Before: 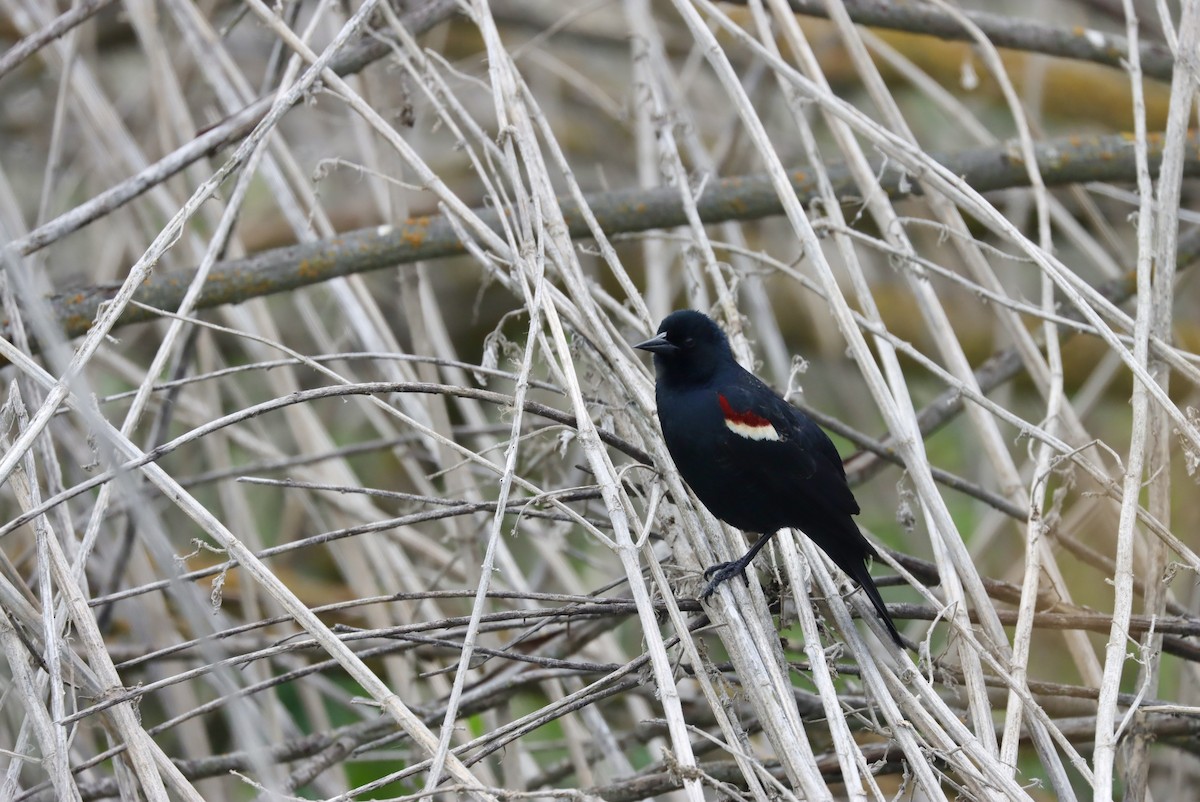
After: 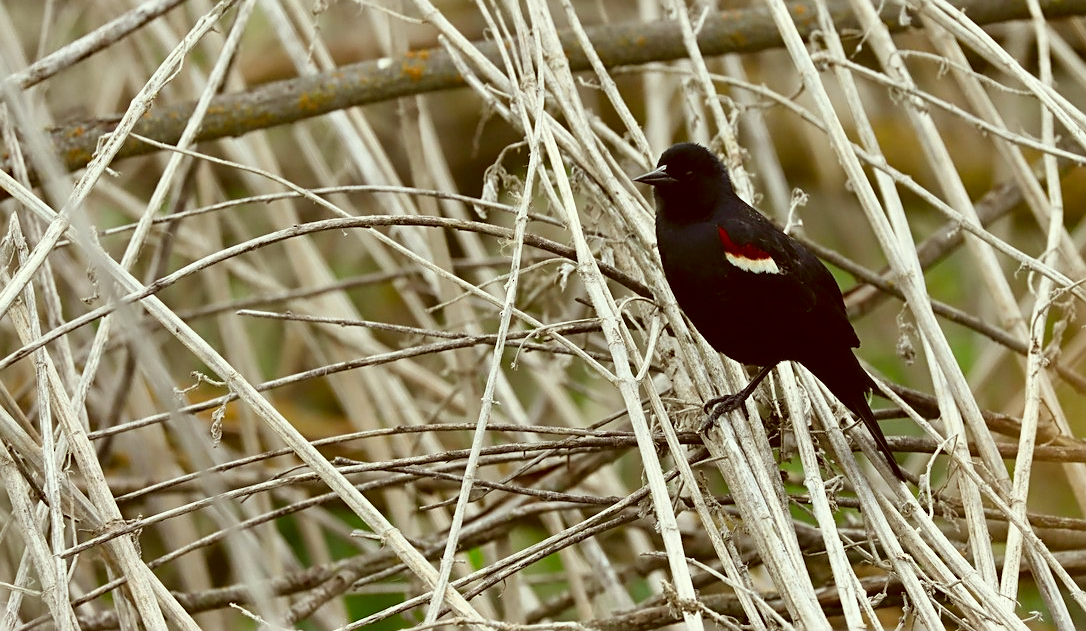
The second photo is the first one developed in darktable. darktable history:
crop: top 20.916%, right 9.437%, bottom 0.316%
color correction: highlights a* -5.3, highlights b* 9.8, shadows a* 9.8, shadows b* 24.26
shadows and highlights: shadows -62.32, white point adjustment -5.22, highlights 61.59
sharpen: on, module defaults
